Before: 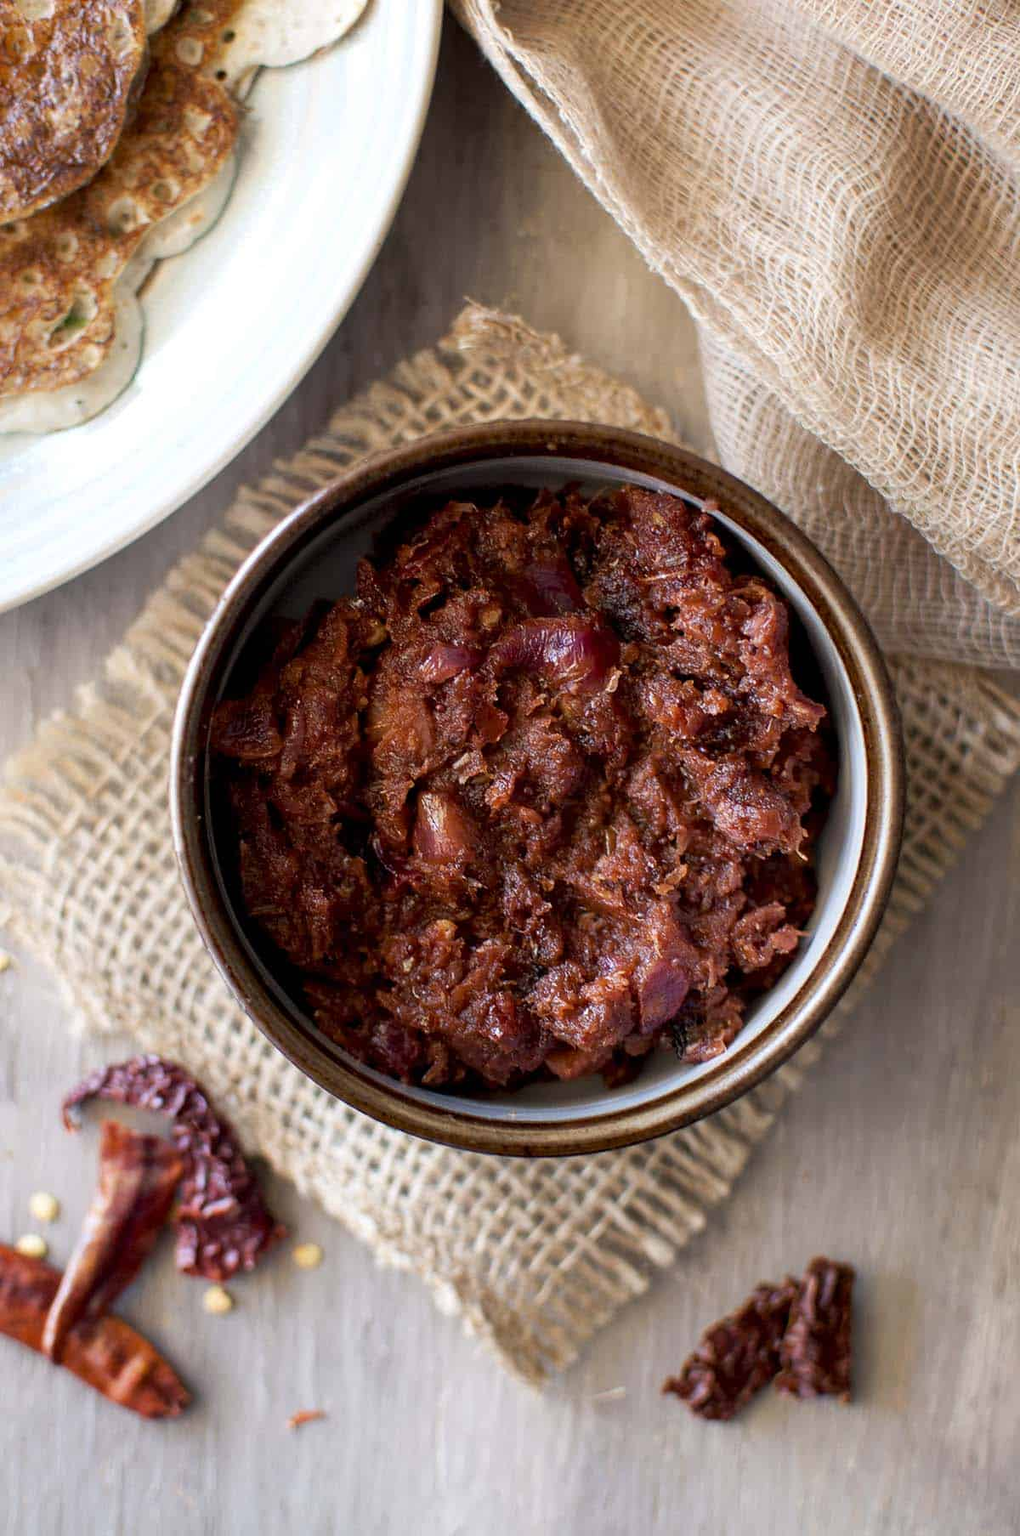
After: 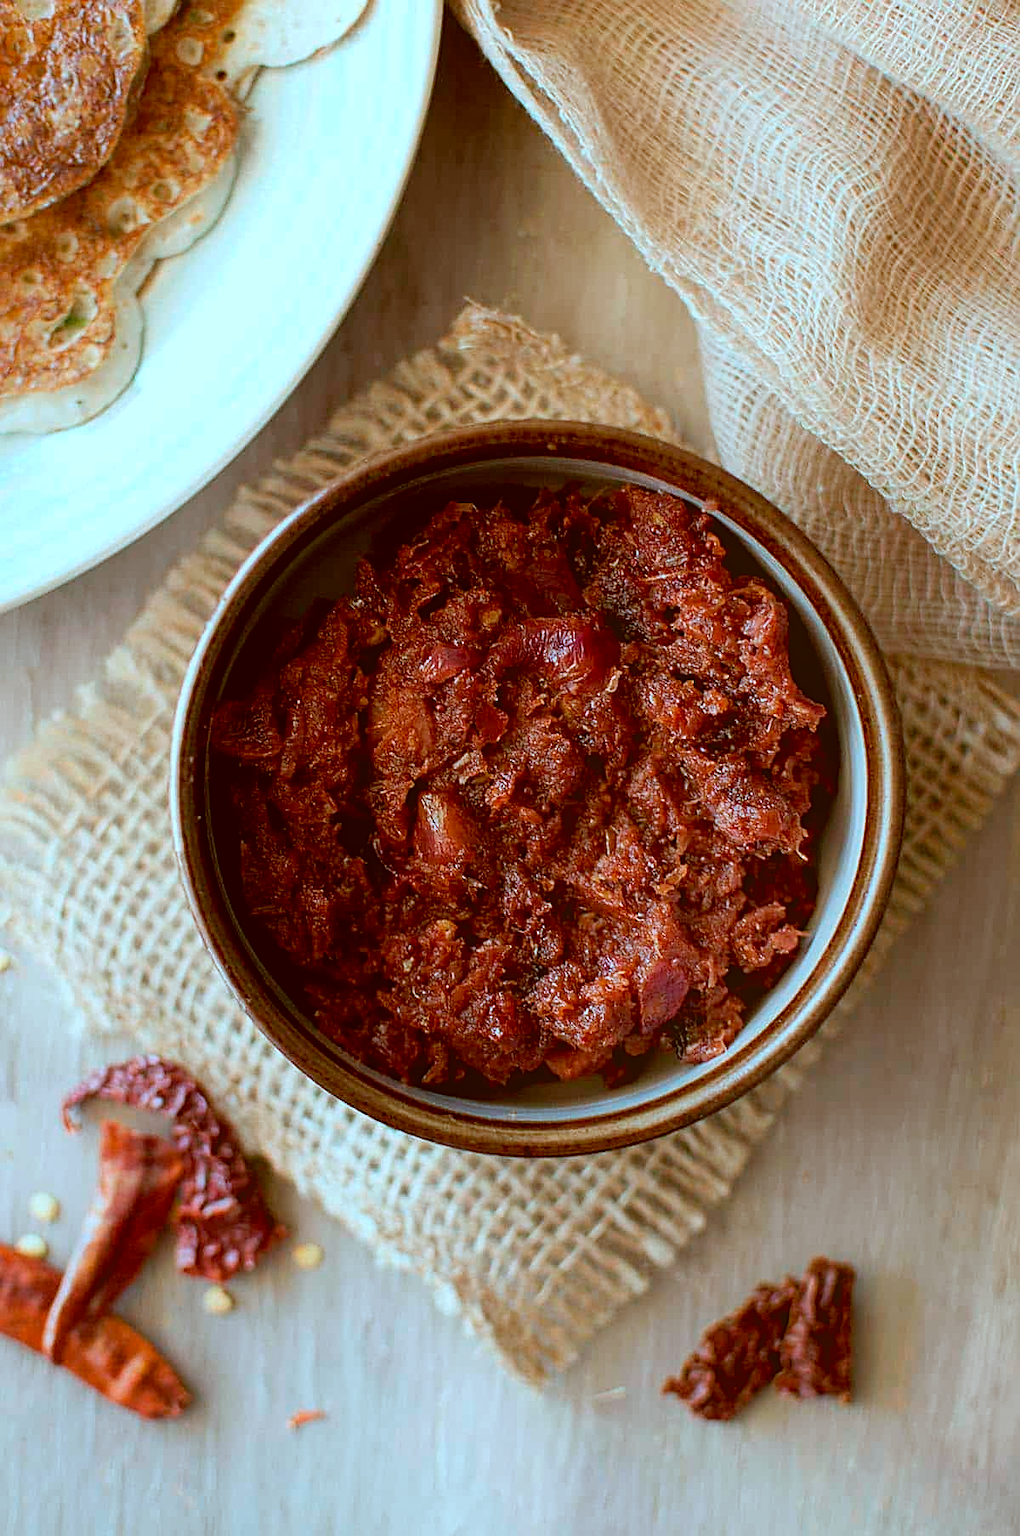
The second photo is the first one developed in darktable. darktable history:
sharpen: on, module defaults
color correction: highlights a* -14.87, highlights b* -16.94, shadows a* 10.46, shadows b* 30.13
contrast equalizer: y [[0.439, 0.44, 0.442, 0.457, 0.493, 0.498], [0.5 ×6], [0.5 ×6], [0 ×6], [0 ×6]]
